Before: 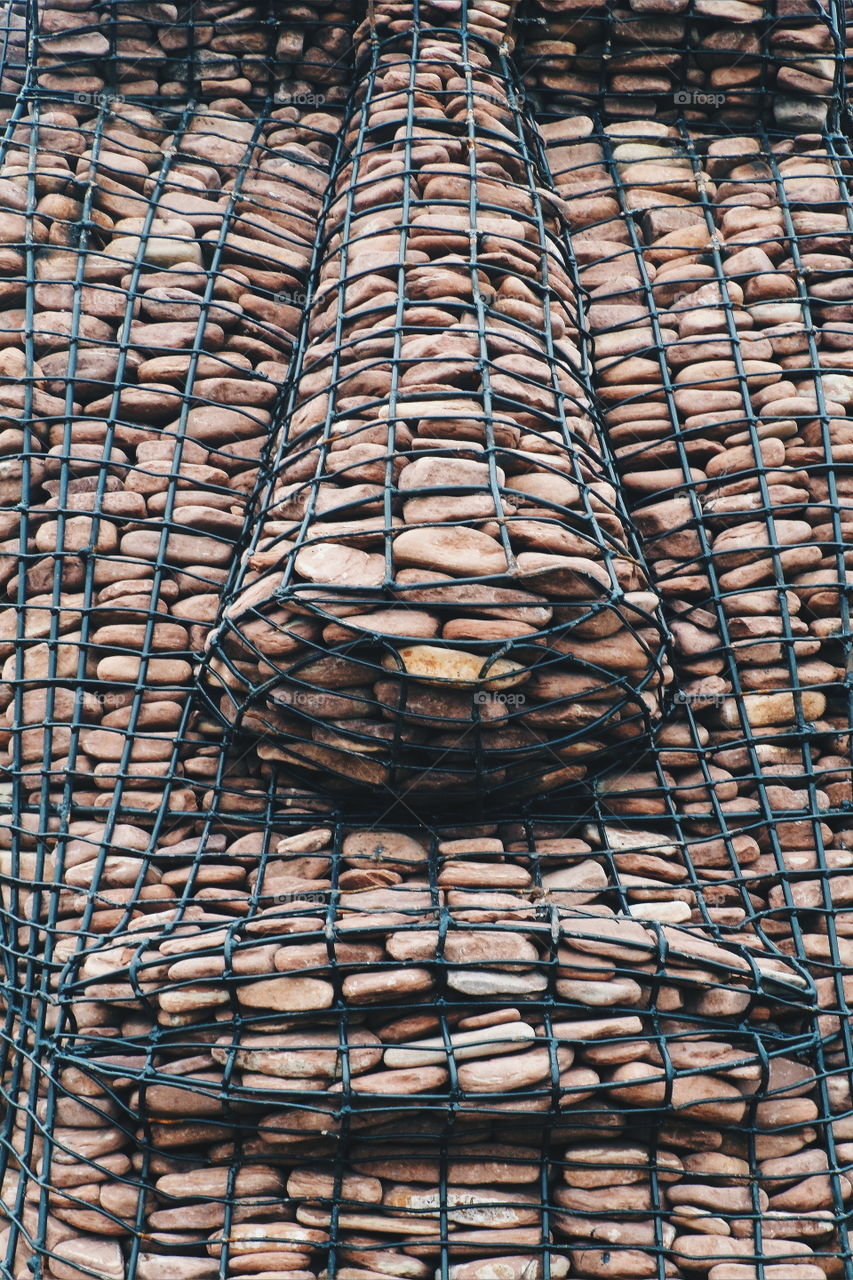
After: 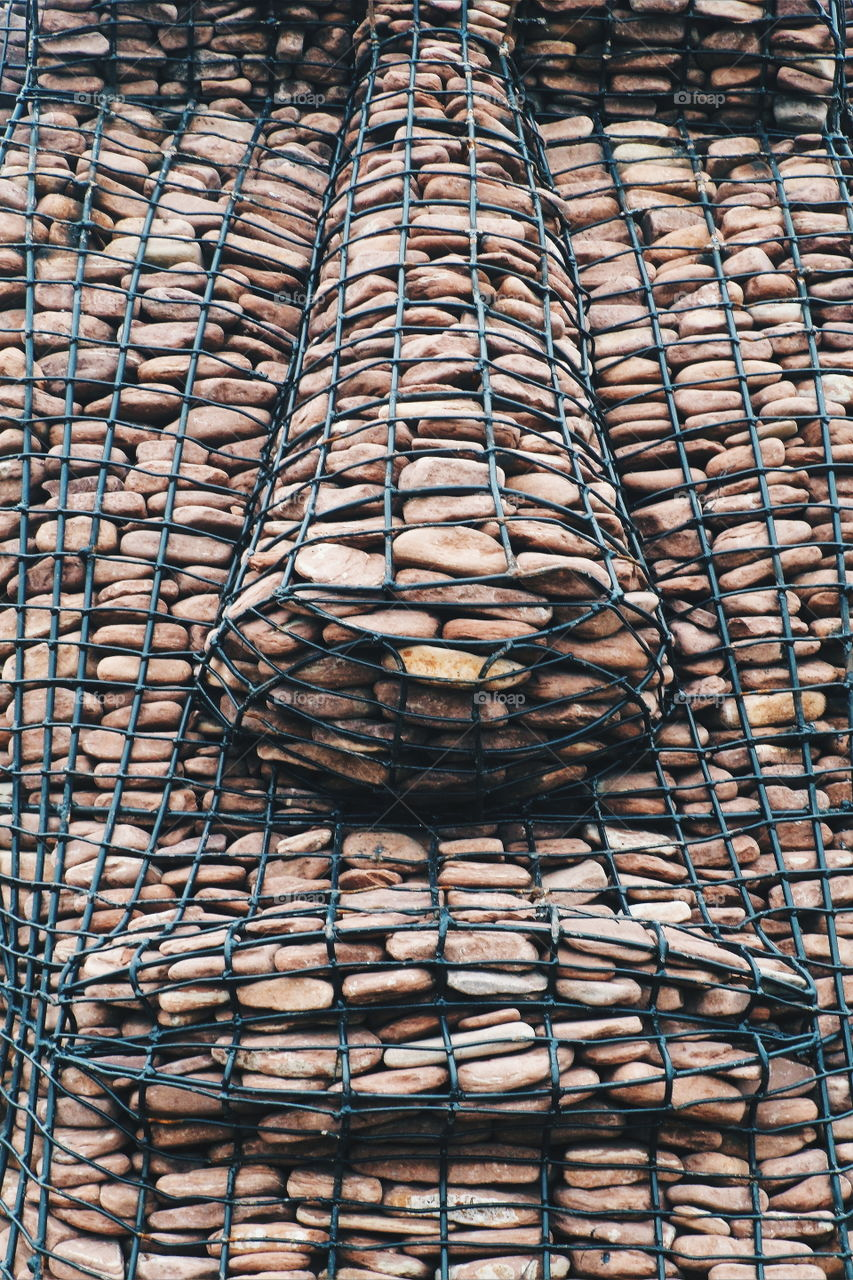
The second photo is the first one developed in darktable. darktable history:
base curve: curves: ch0 [(0, 0) (0.472, 0.508) (1, 1)], preserve colors none
local contrast: mode bilateral grid, contrast 19, coarseness 49, detail 119%, midtone range 0.2
